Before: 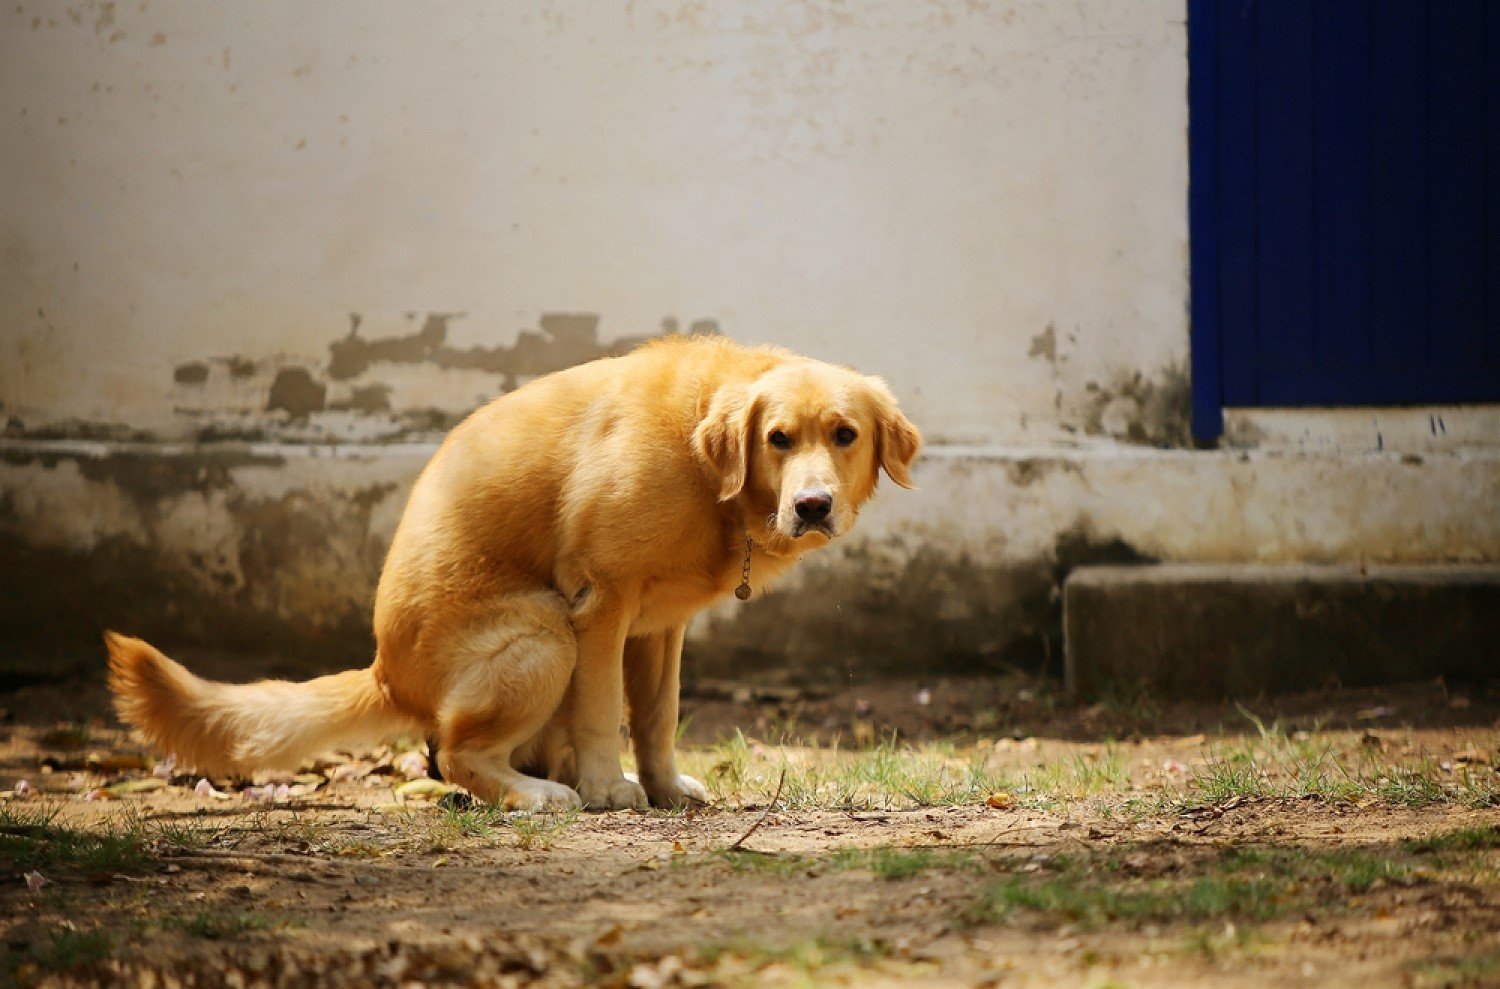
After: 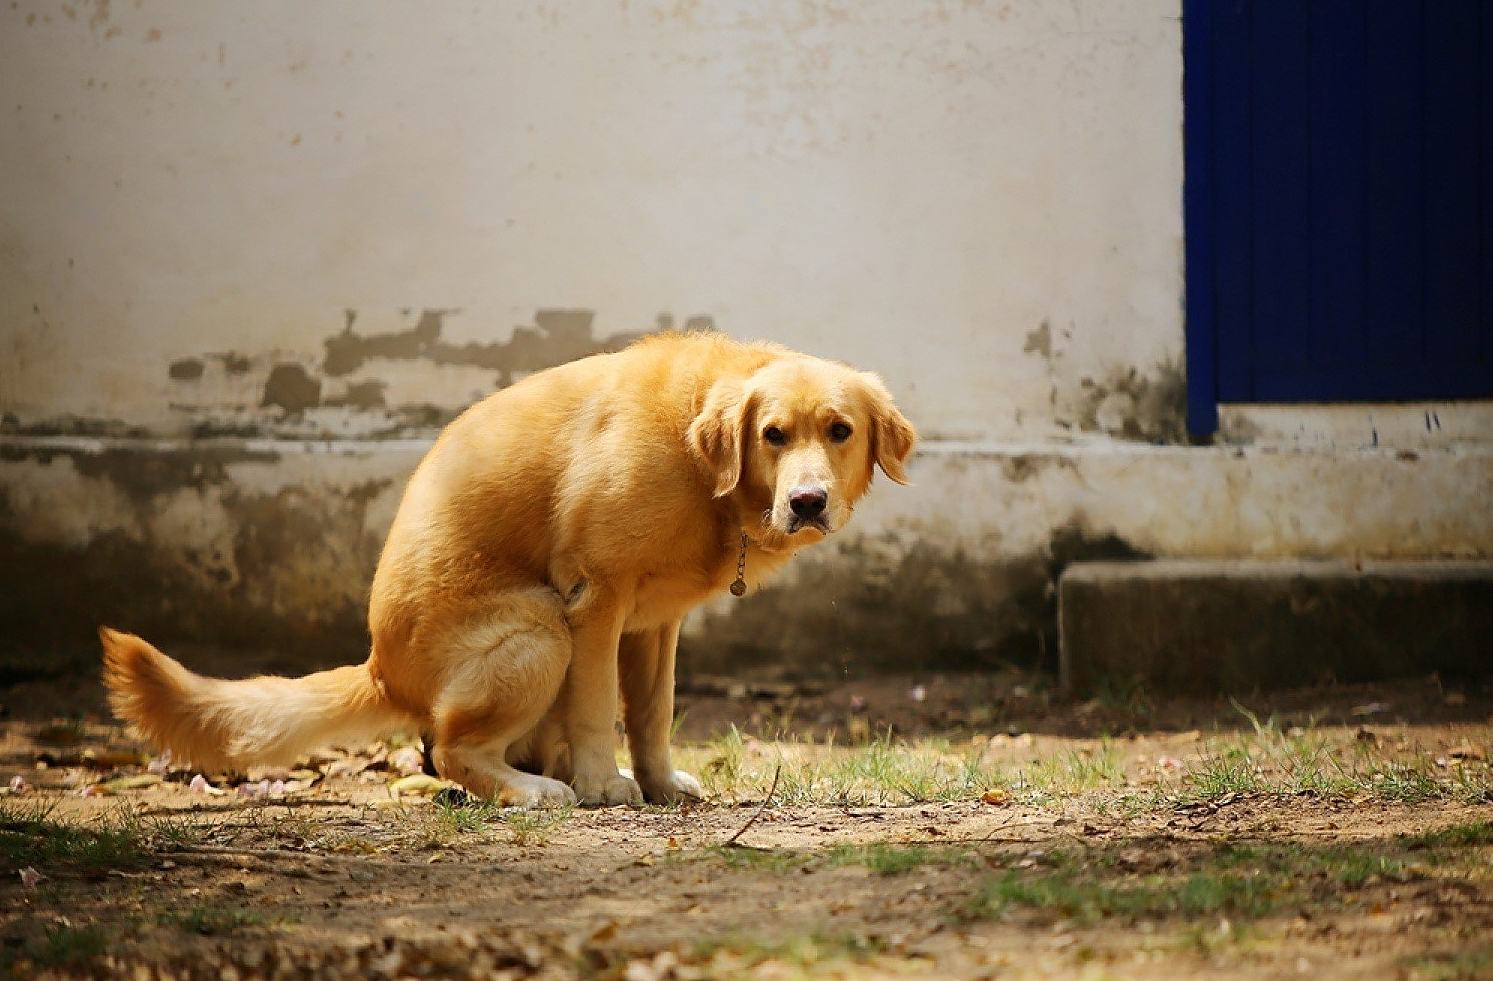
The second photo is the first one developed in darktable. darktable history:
crop and rotate: left 0.459%, top 0.406%, bottom 0.37%
sharpen: radius 1.879, amount 0.396, threshold 1.394
exposure: compensate highlight preservation false
